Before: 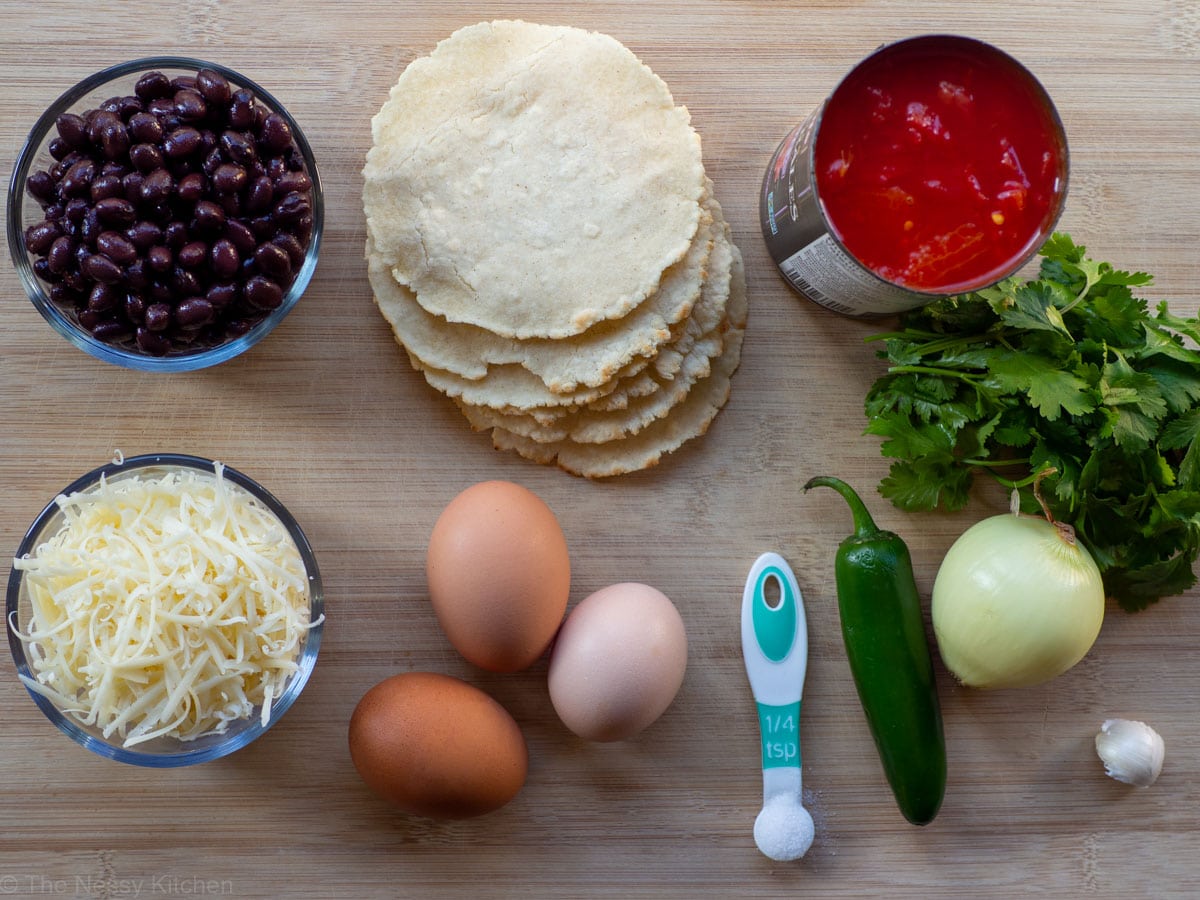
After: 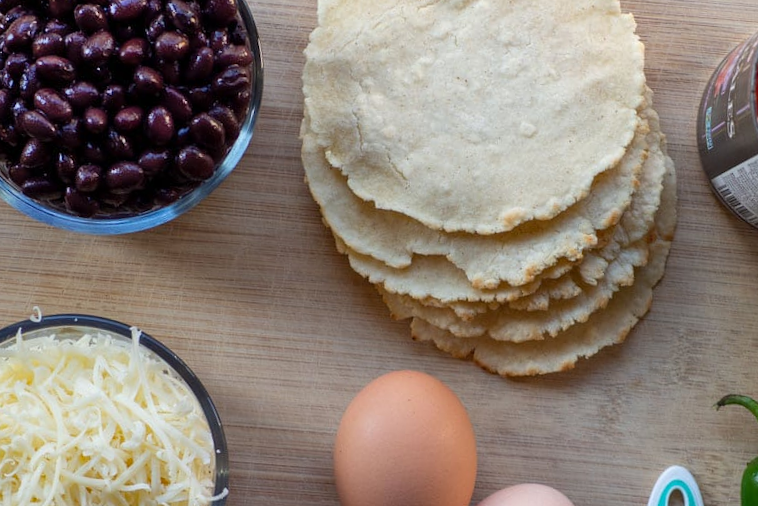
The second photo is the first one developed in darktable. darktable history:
crop and rotate: angle -4.99°, left 2.122%, top 6.945%, right 27.566%, bottom 30.519%
shadows and highlights: shadows 49, highlights -41, soften with gaussian
